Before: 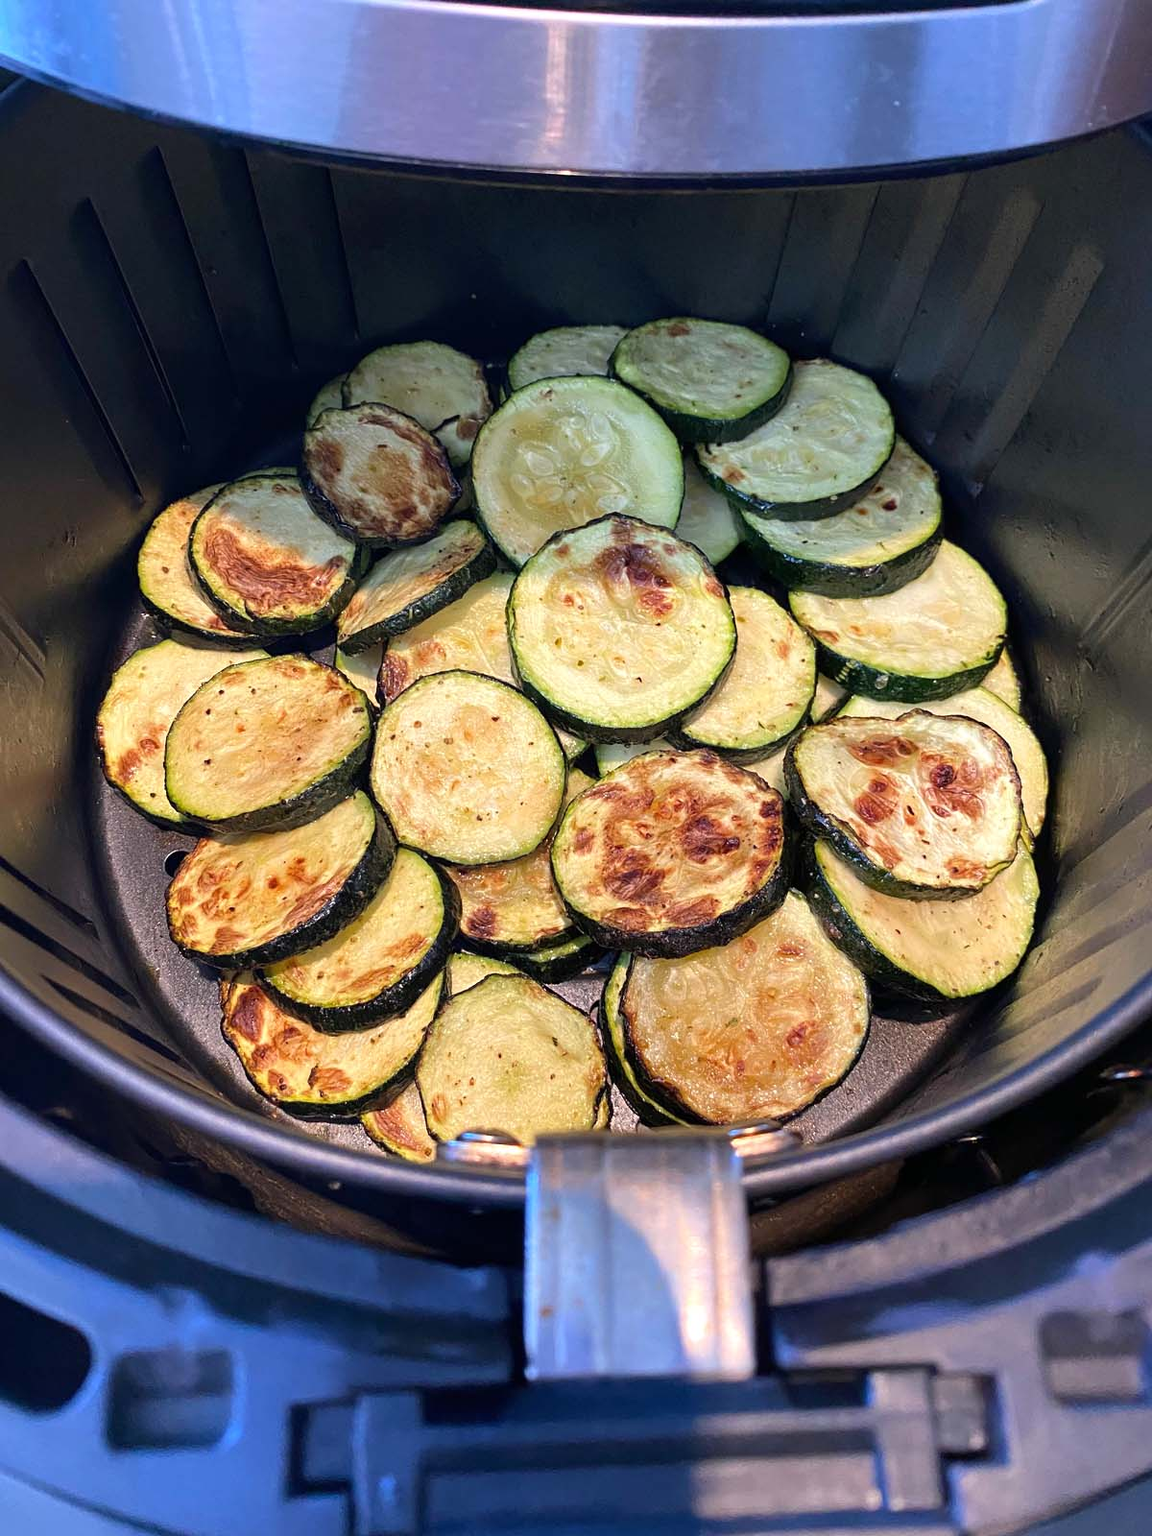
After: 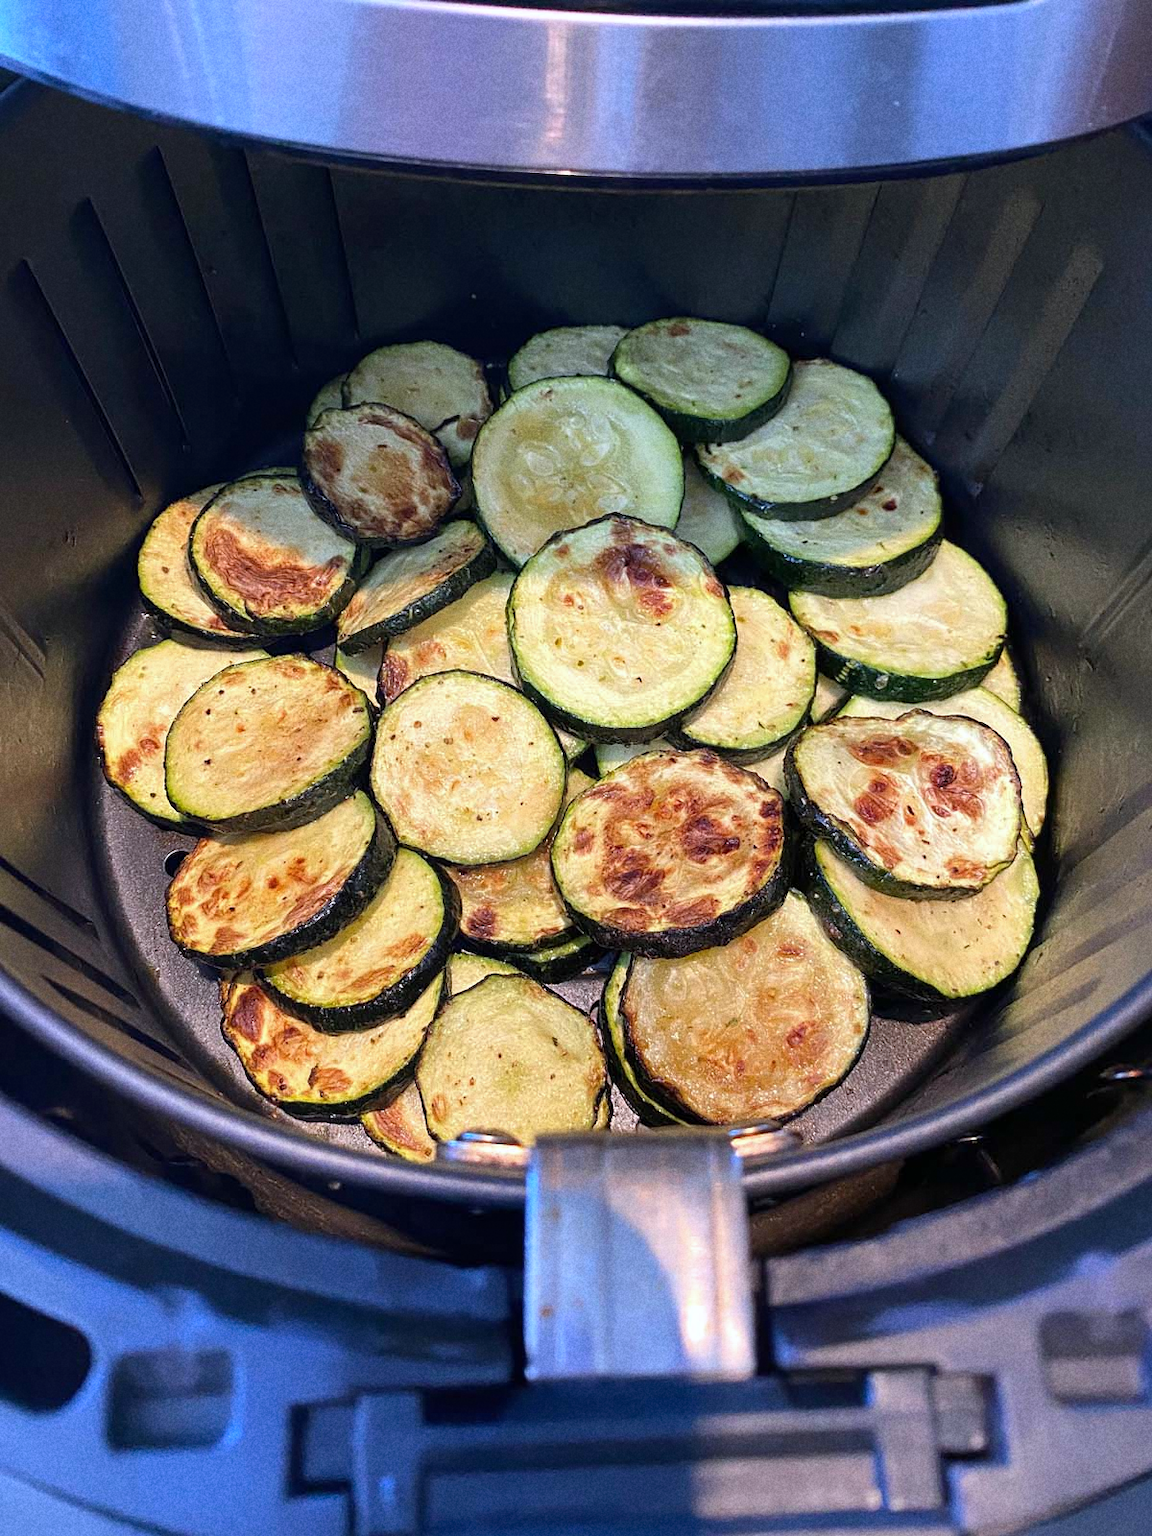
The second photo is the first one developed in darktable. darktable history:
grain: coarseness 22.88 ISO
white balance: red 0.98, blue 1.034
